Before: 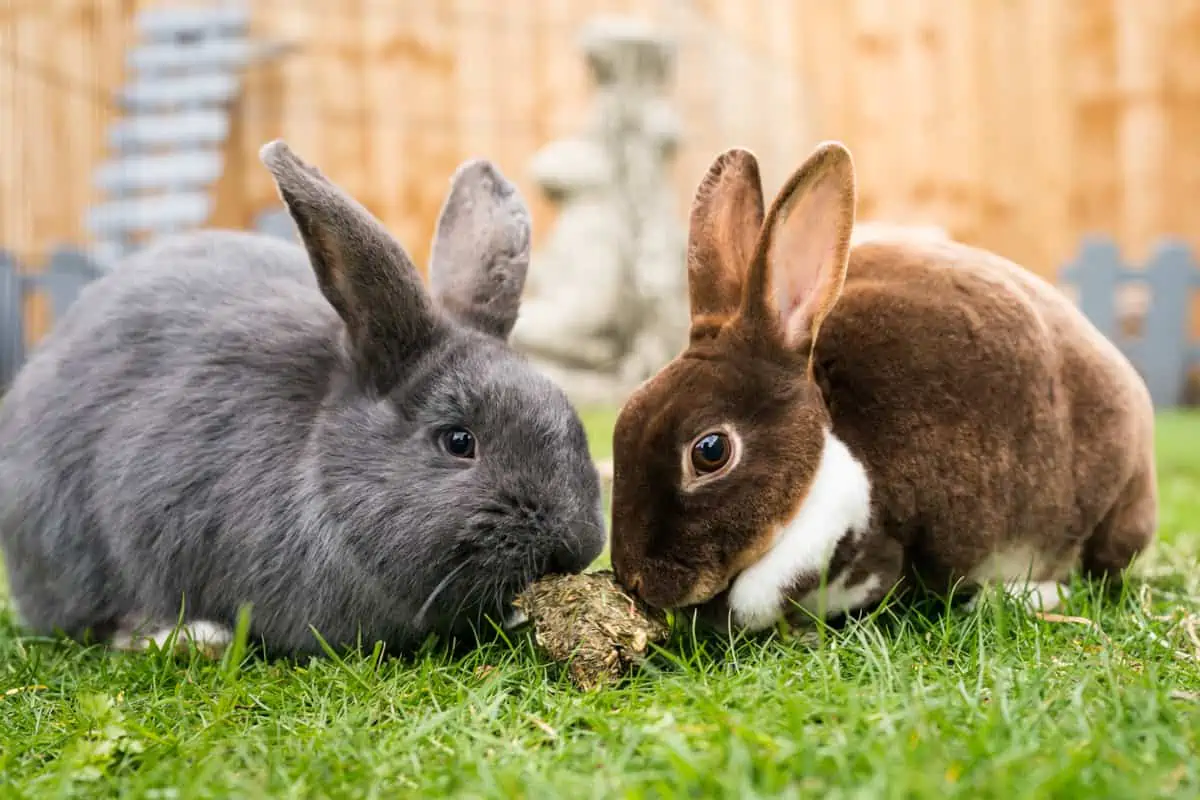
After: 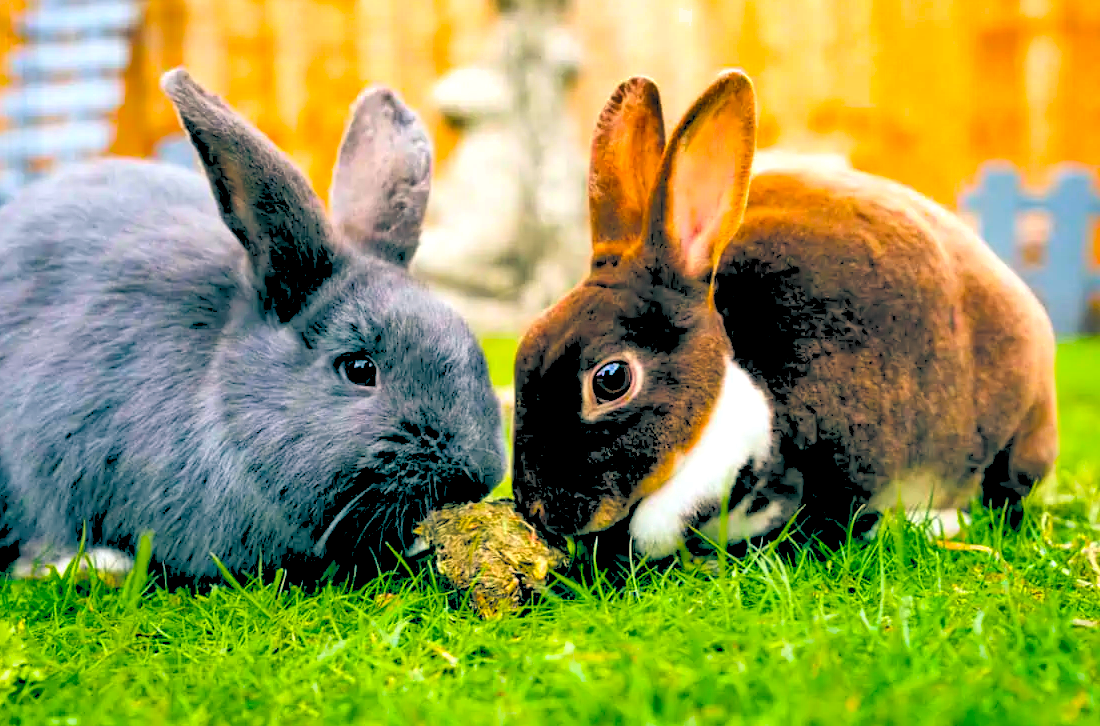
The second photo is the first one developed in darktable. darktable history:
crop and rotate: left 8.262%, top 9.226%
rgb levels: levels [[0.027, 0.429, 0.996], [0, 0.5, 1], [0, 0.5, 1]]
shadows and highlights: soften with gaussian
color balance: lift [1.016, 0.983, 1, 1.017], gamma [0.958, 1, 1, 1], gain [0.981, 1.007, 0.993, 1.002], input saturation 118.26%, contrast 13.43%, contrast fulcrum 21.62%, output saturation 82.76%
color balance rgb: perceptual saturation grading › global saturation 100%
